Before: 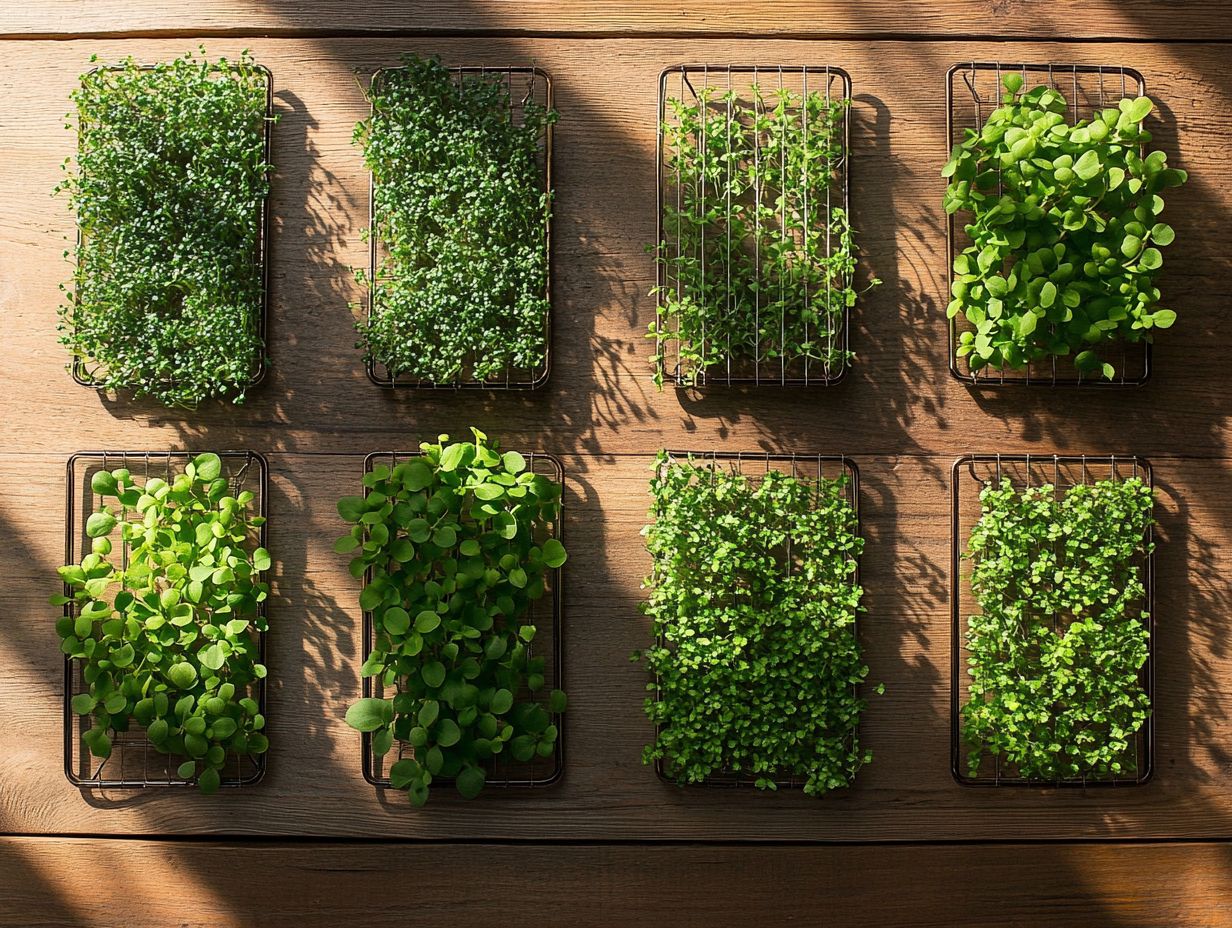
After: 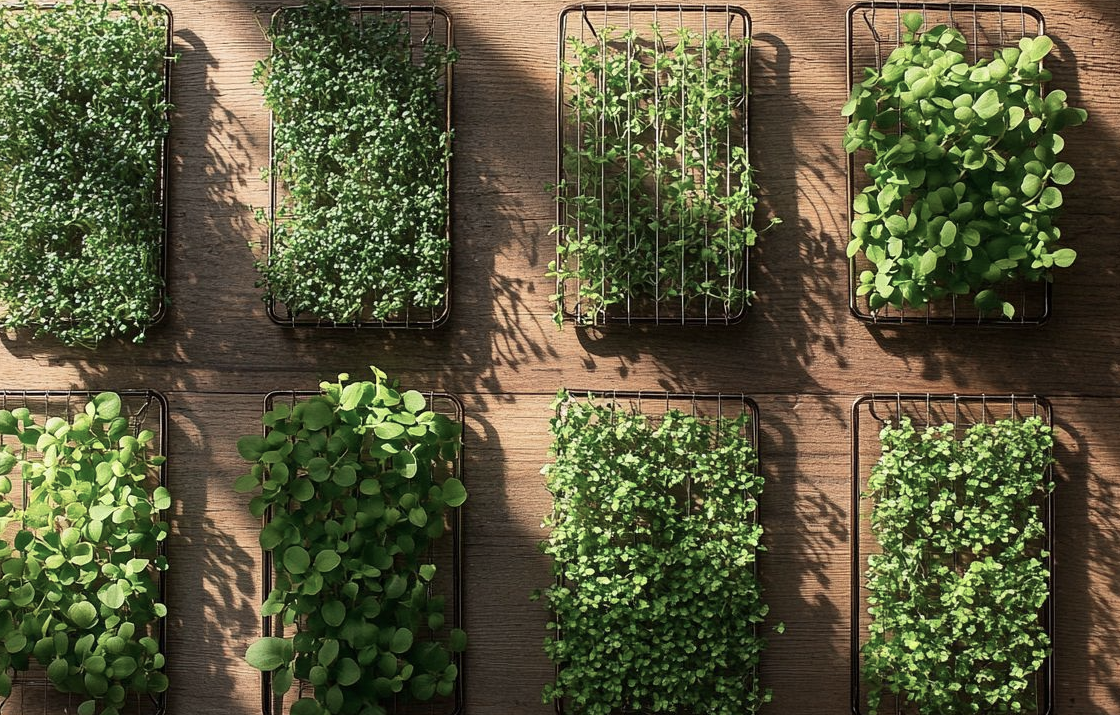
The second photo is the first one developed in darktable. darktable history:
crop: left 8.155%, top 6.611%, bottom 15.385%
color balance: input saturation 80.07%
